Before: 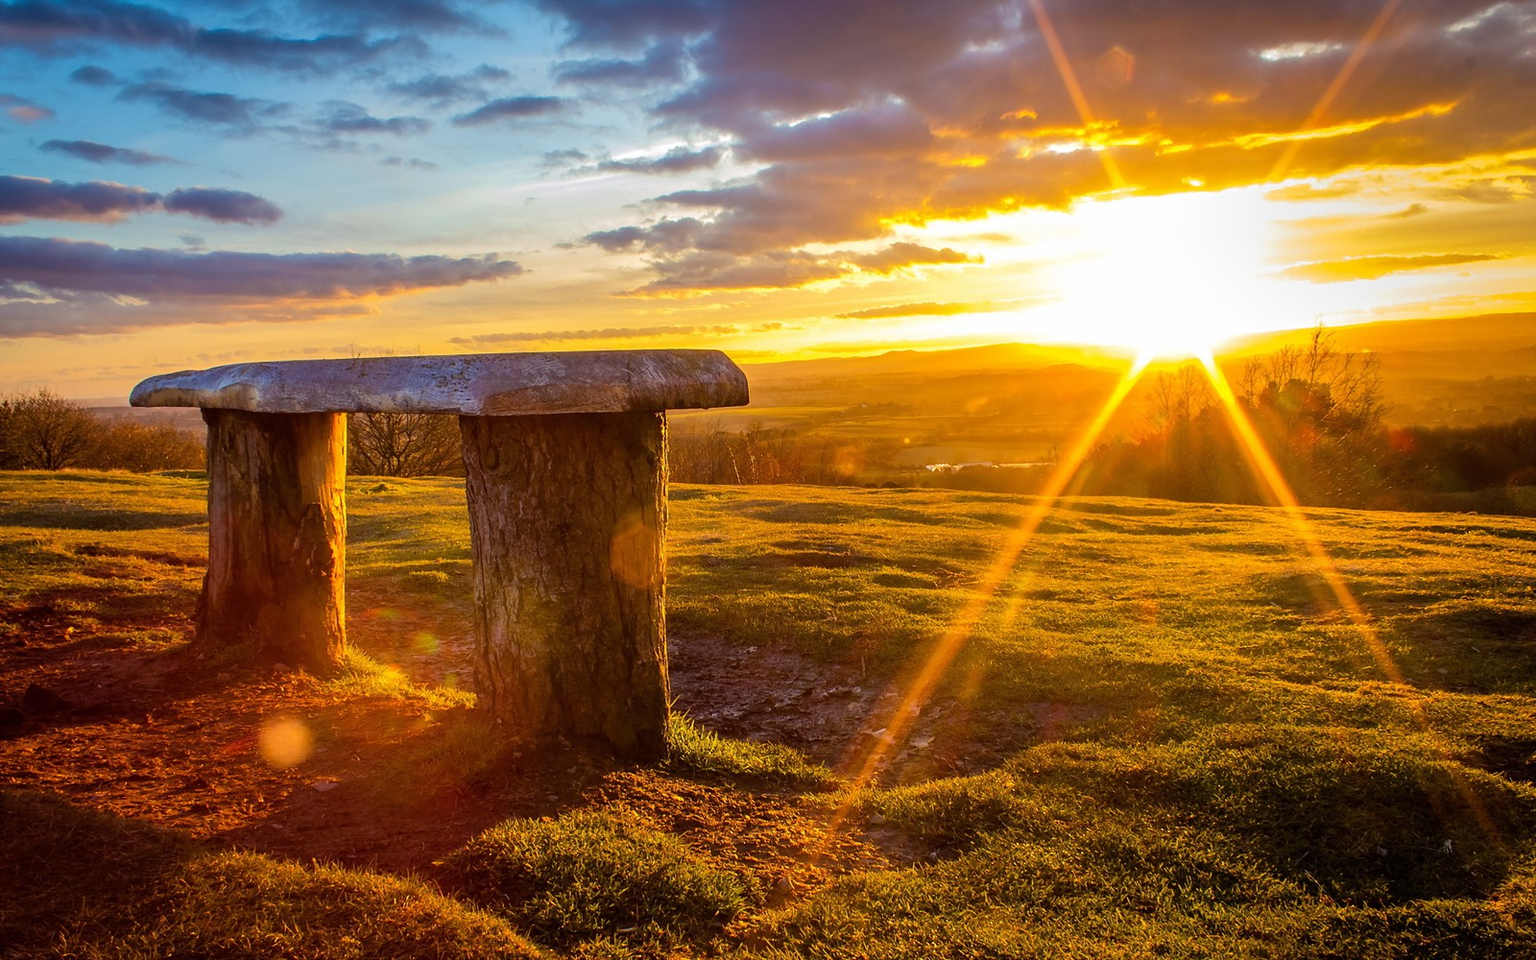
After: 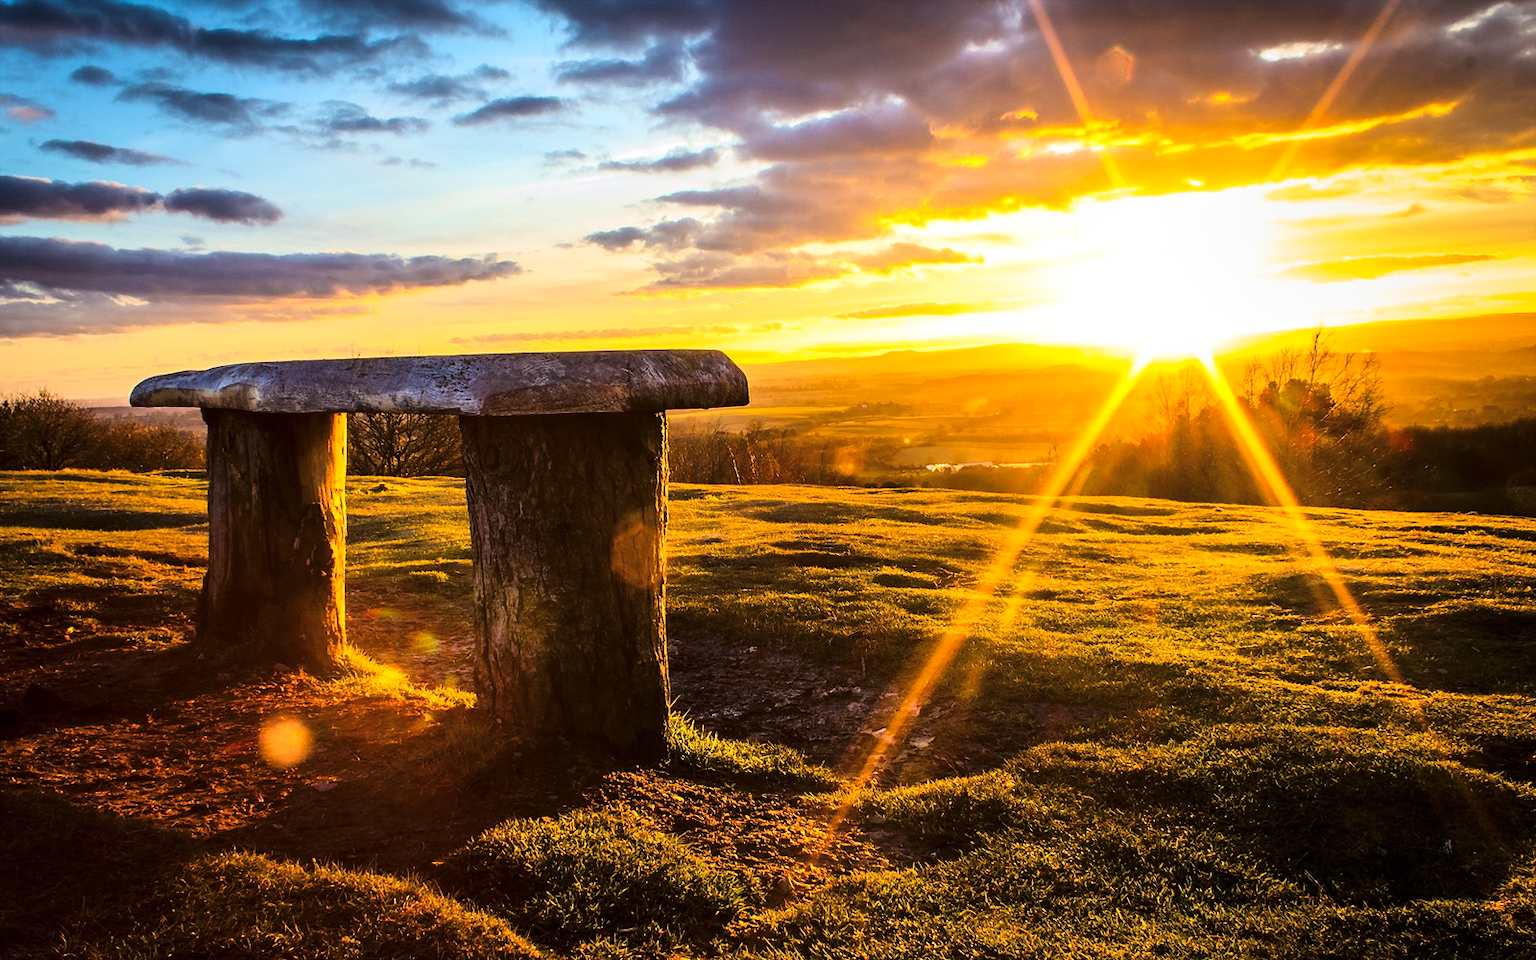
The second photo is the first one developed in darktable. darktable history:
tone curve: curves: ch0 [(0, 0) (0.236, 0.124) (0.373, 0.304) (0.542, 0.593) (0.737, 0.873) (1, 1)]; ch1 [(0, 0) (0.399, 0.328) (0.488, 0.484) (0.598, 0.624) (1, 1)]; ch2 [(0, 0) (0.448, 0.405) (0.523, 0.511) (0.592, 0.59) (1, 1)], color space Lab, linked channels, preserve colors none
